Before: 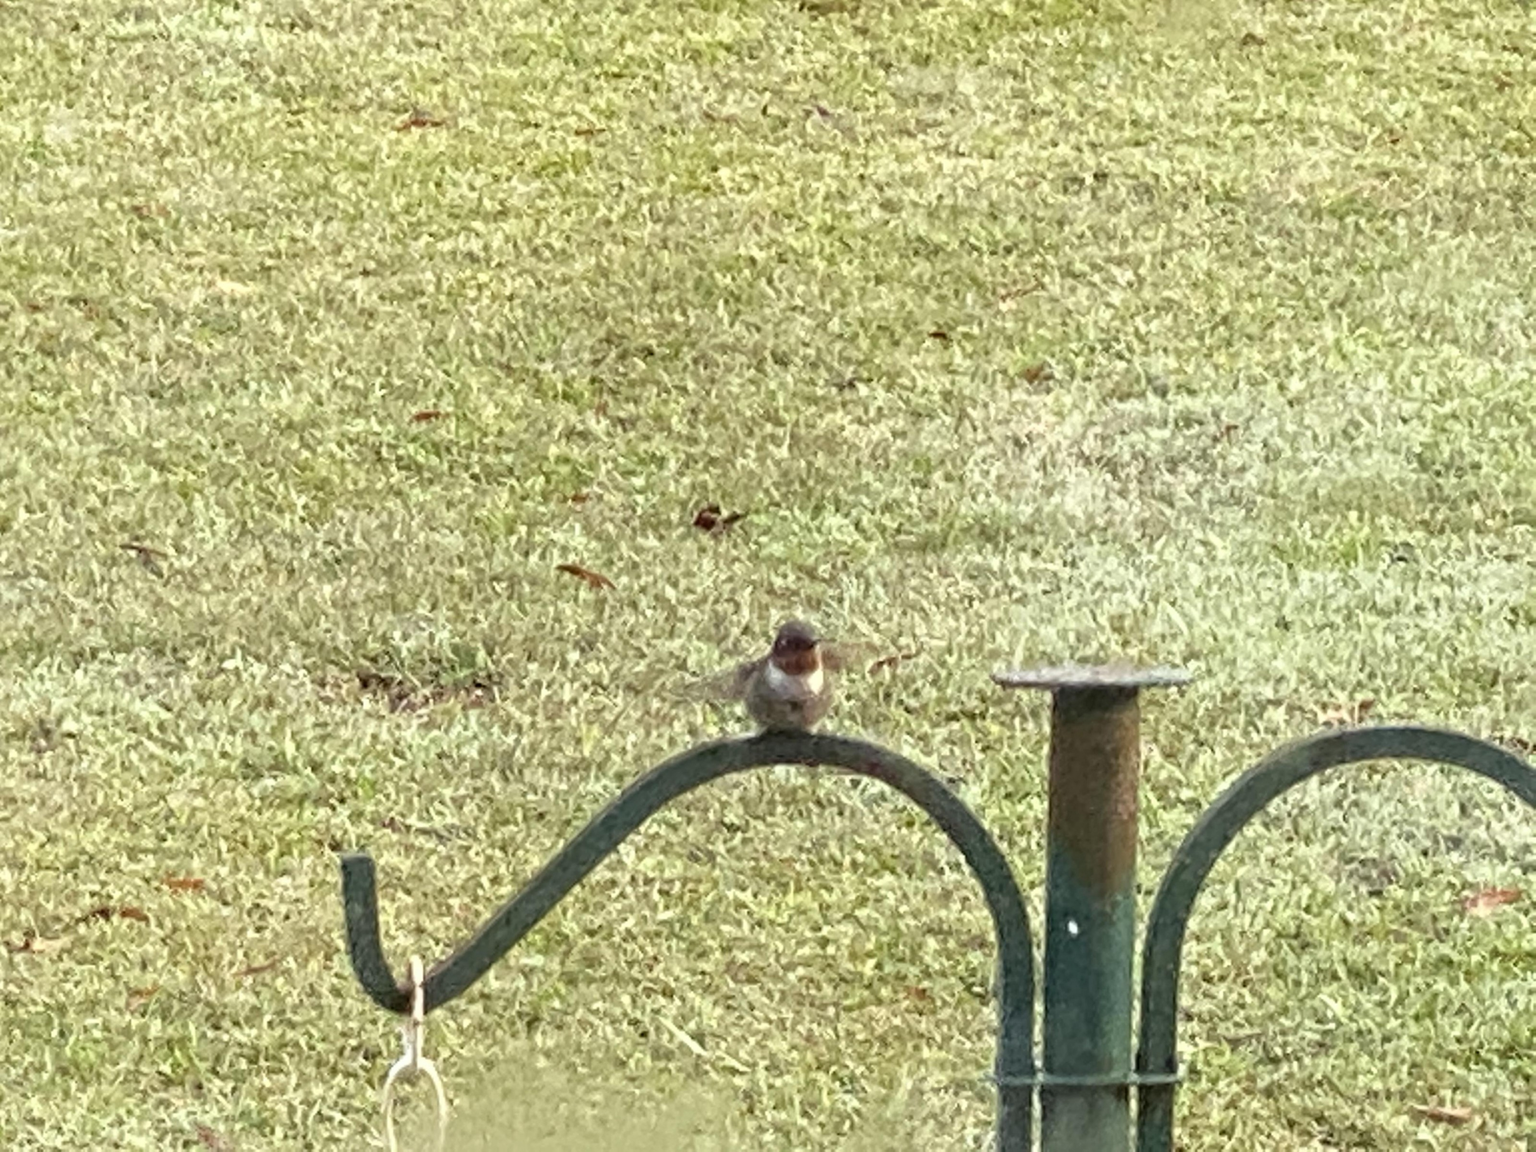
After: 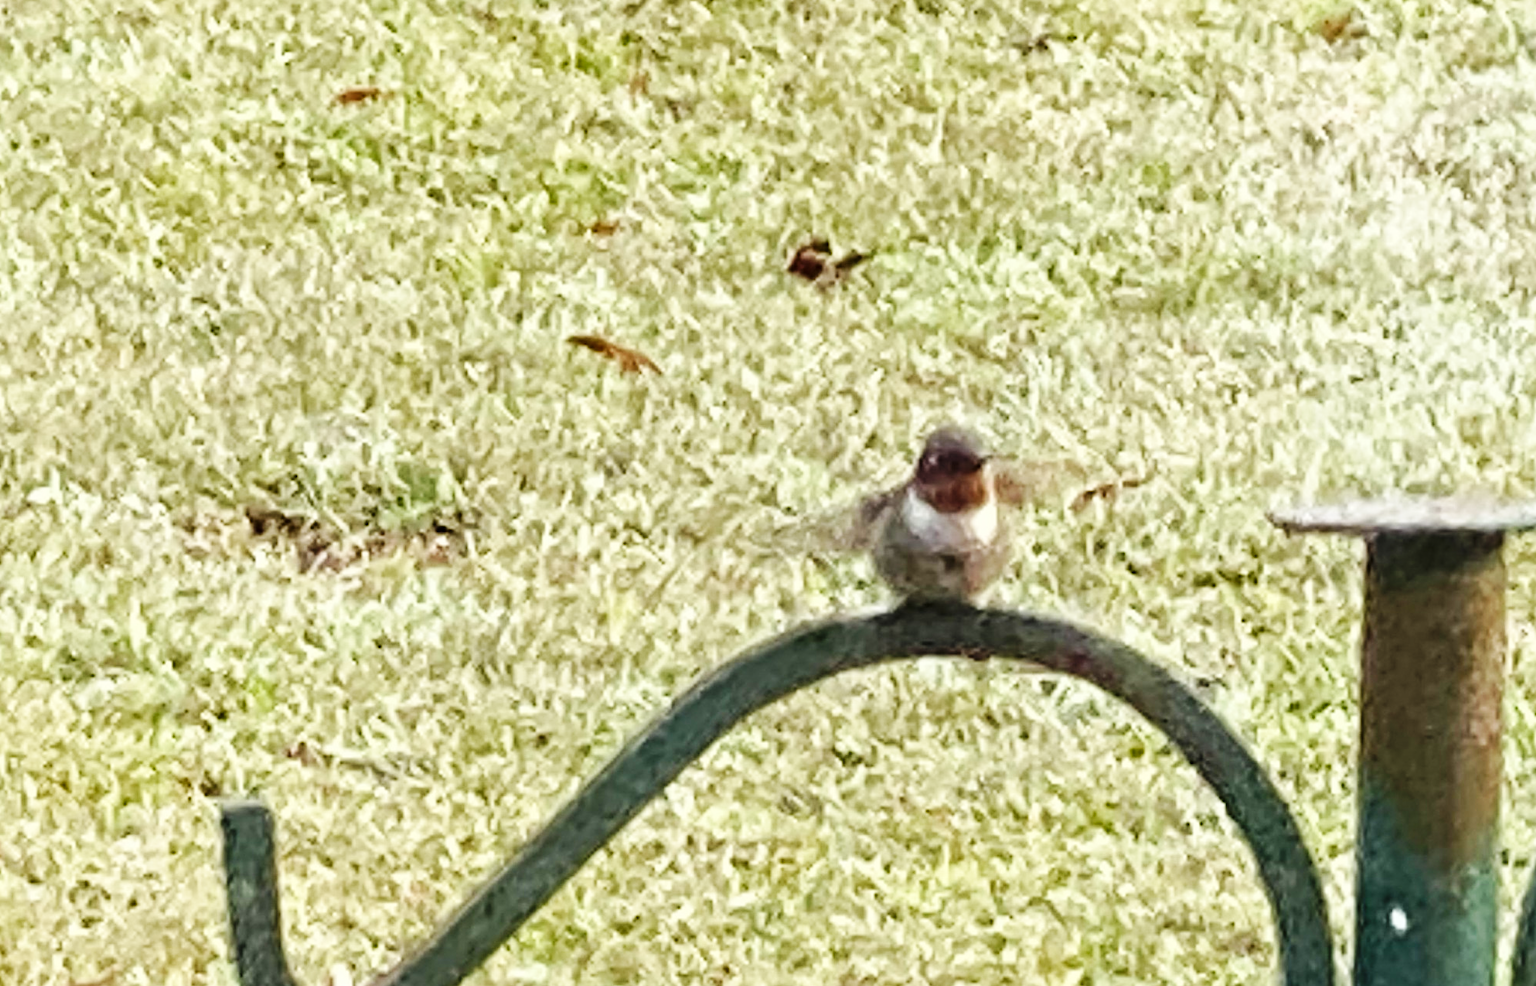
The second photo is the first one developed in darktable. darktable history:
crop: left 13.327%, top 30.96%, right 24.571%, bottom 15.575%
base curve: curves: ch0 [(0, 0) (0.032, 0.025) (0.121, 0.166) (0.206, 0.329) (0.605, 0.79) (1, 1)], preserve colors none
sharpen: amount 0.214
